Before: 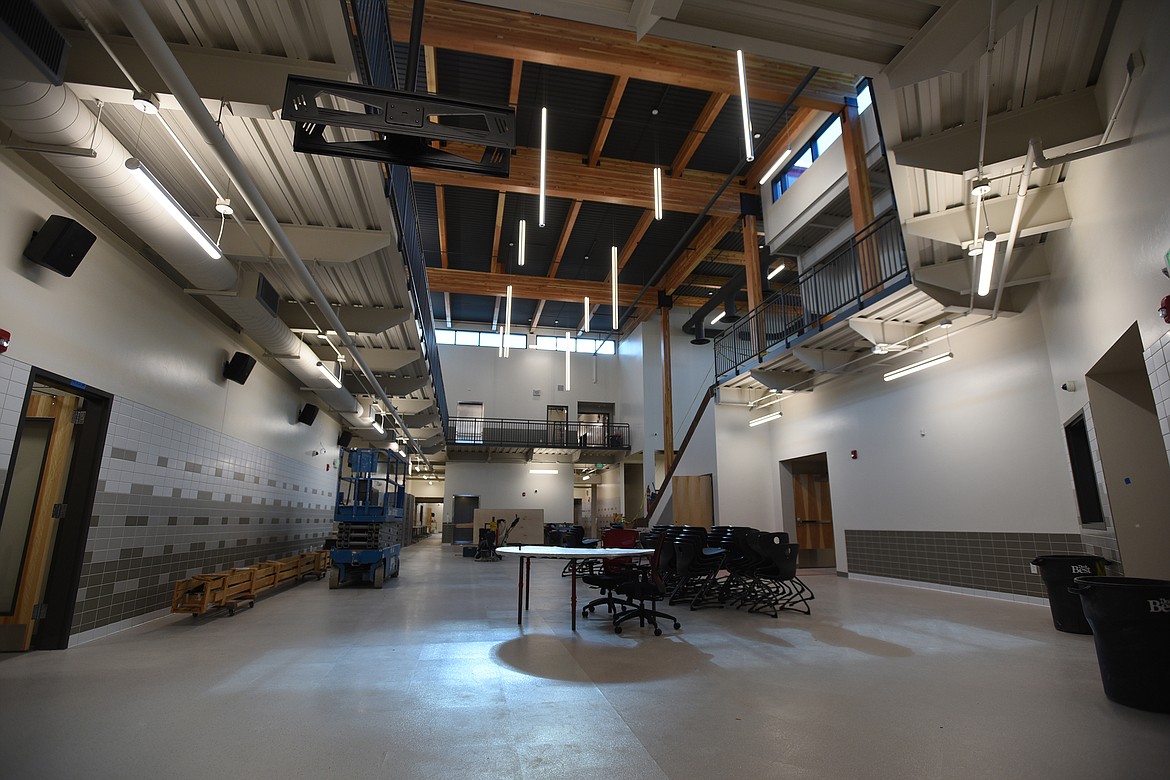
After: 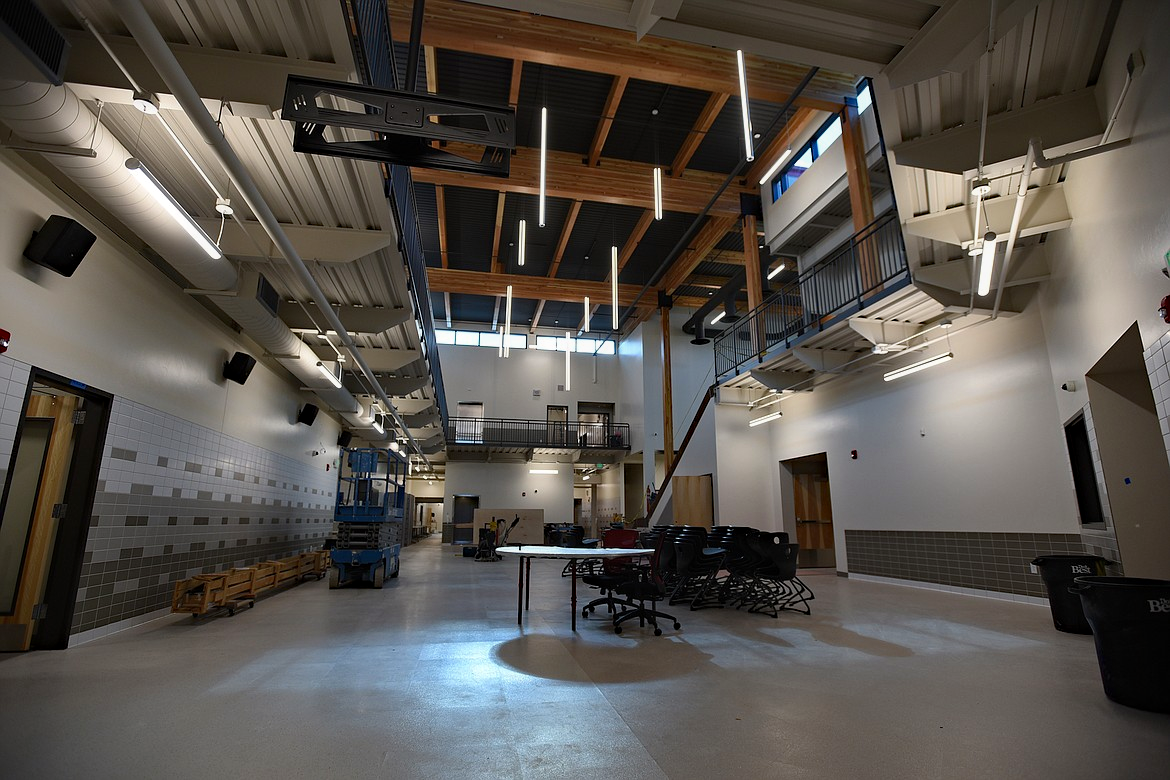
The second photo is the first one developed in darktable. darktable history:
haze removal: compatibility mode true, adaptive false
exposure: black level correction 0.001, exposure -0.121 EV, compensate highlight preservation false
